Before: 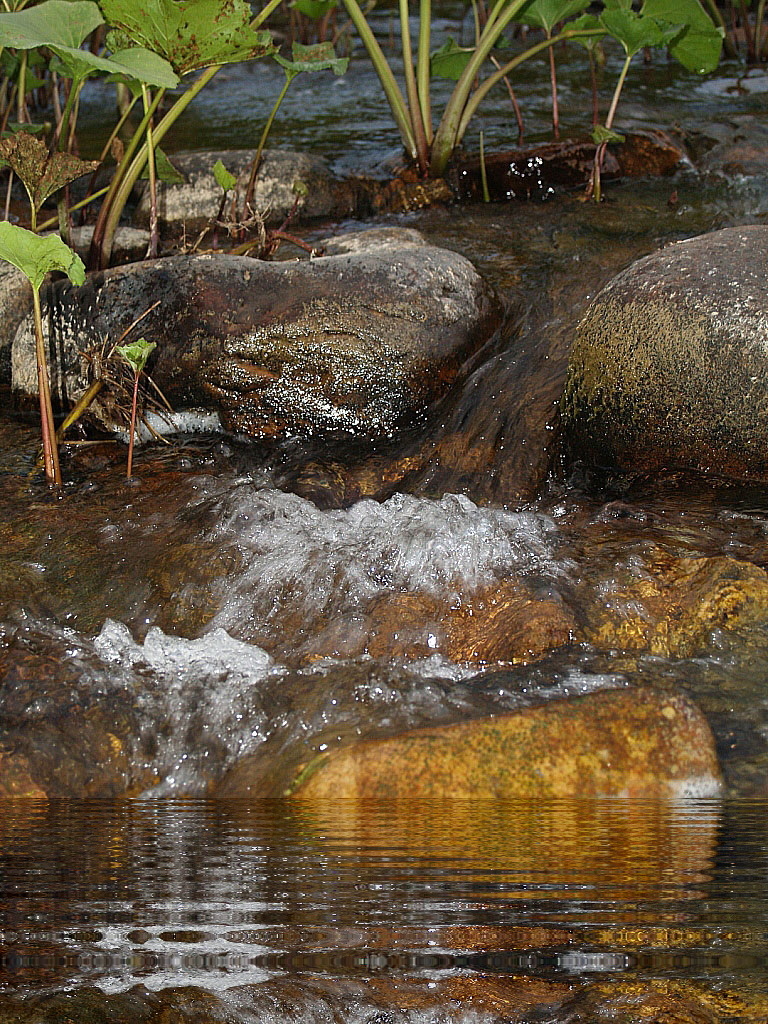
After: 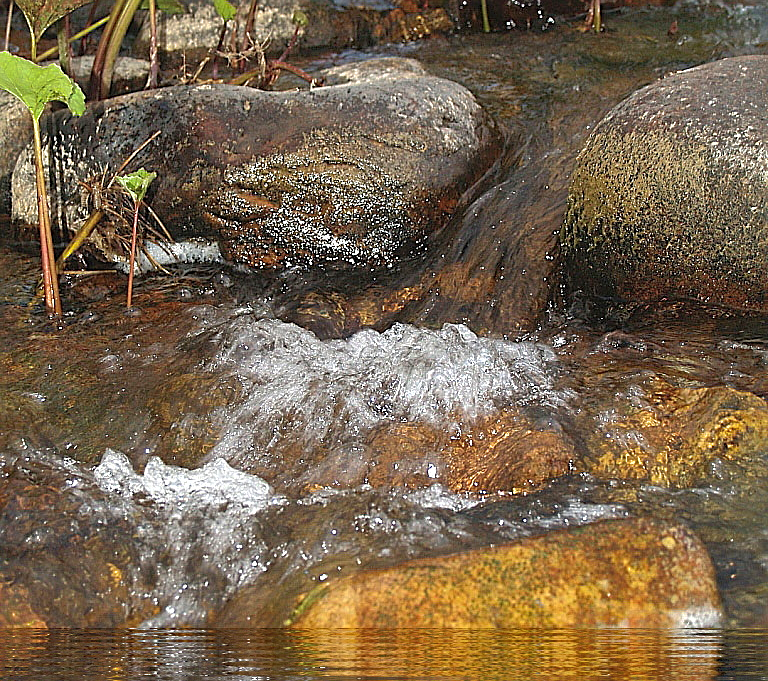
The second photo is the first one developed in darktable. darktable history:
exposure: black level correction -0.002, exposure 0.548 EV, compensate highlight preservation false
shadows and highlights: on, module defaults
crop: top 16.69%, bottom 16.733%
sharpen: on, module defaults
